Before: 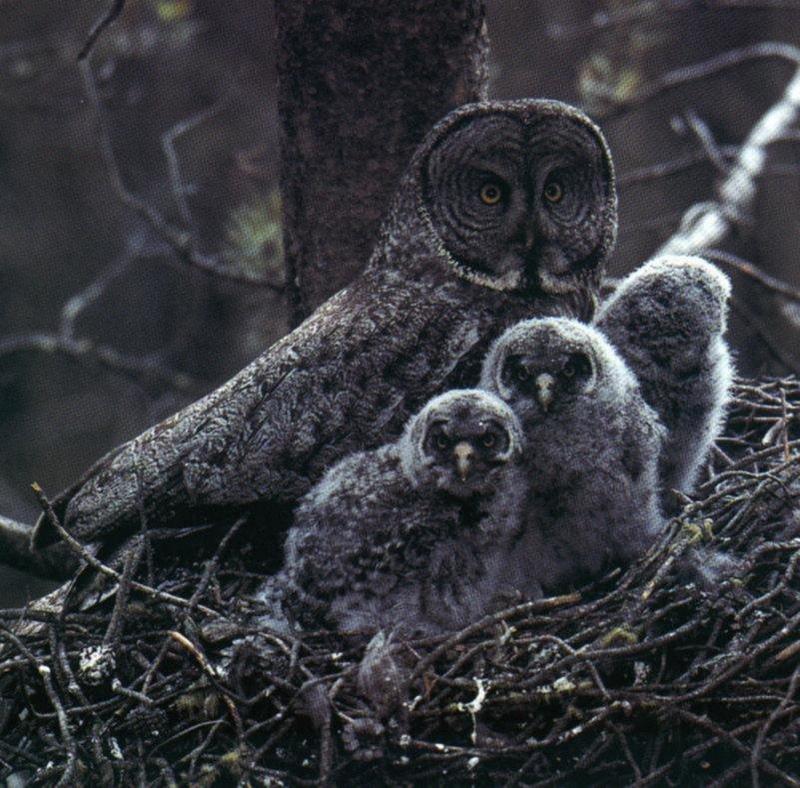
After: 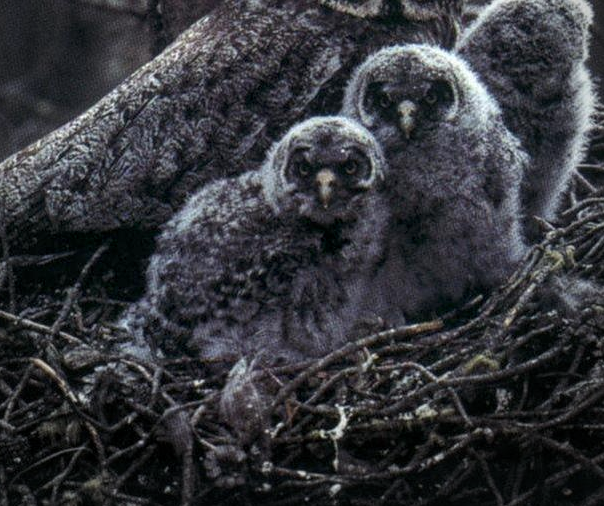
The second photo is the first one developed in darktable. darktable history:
local contrast: on, module defaults
crop and rotate: left 17.335%, top 34.674%, right 7.137%, bottom 1.031%
vignetting: fall-off start 71.68%, brightness -0.472, center (-0.054, -0.353)
